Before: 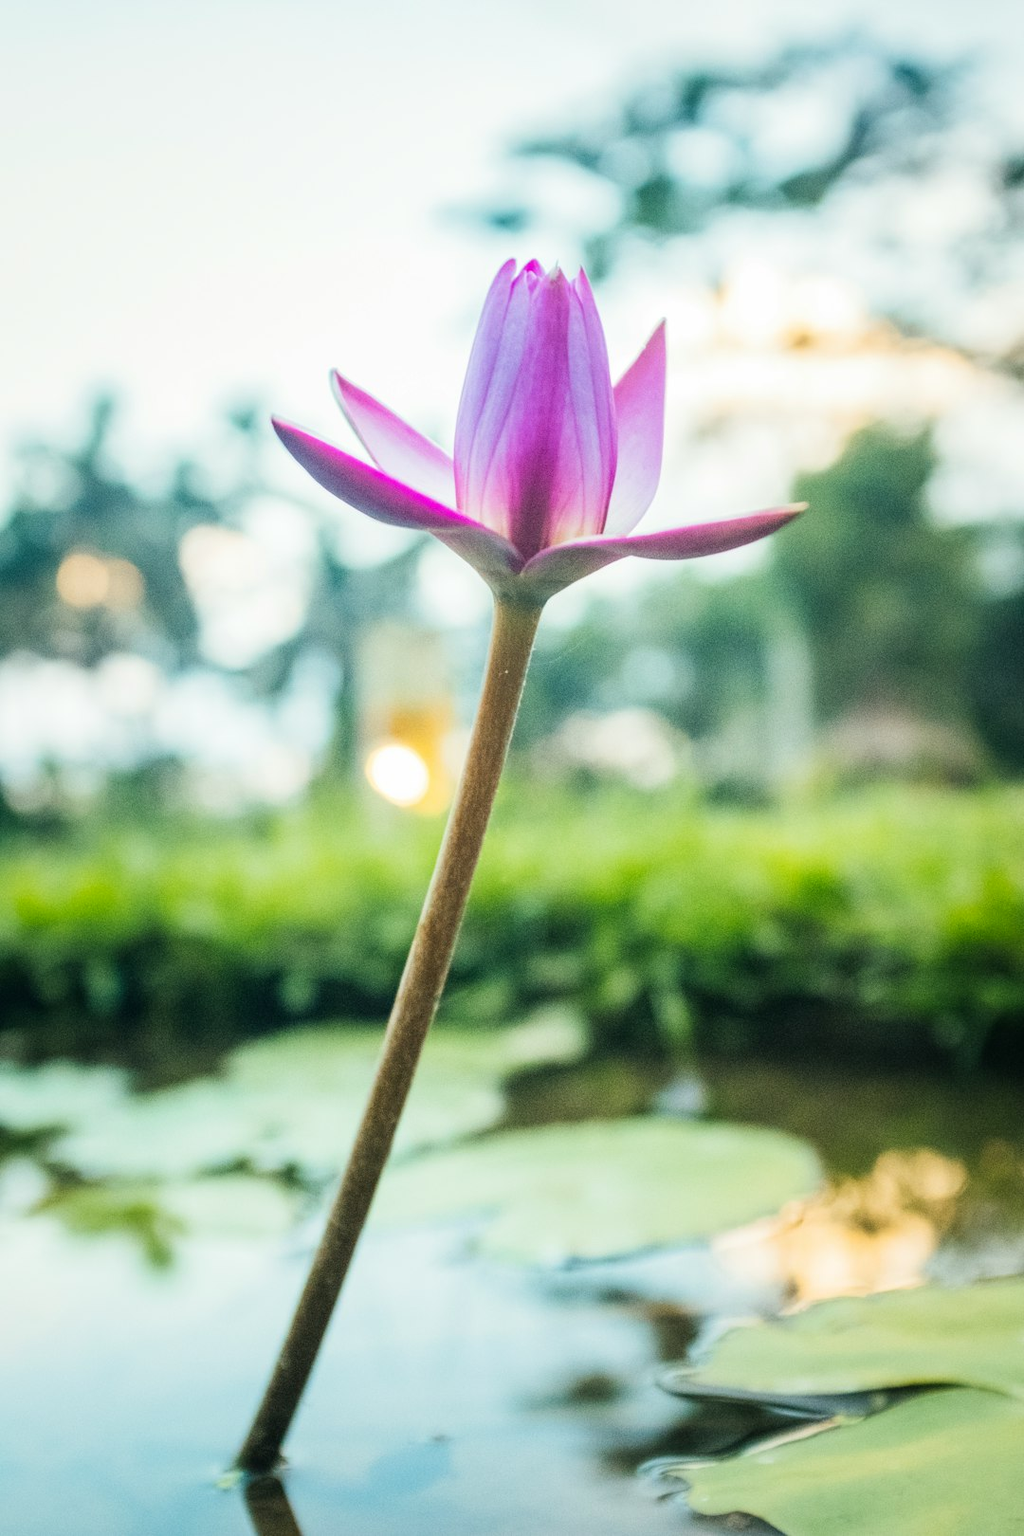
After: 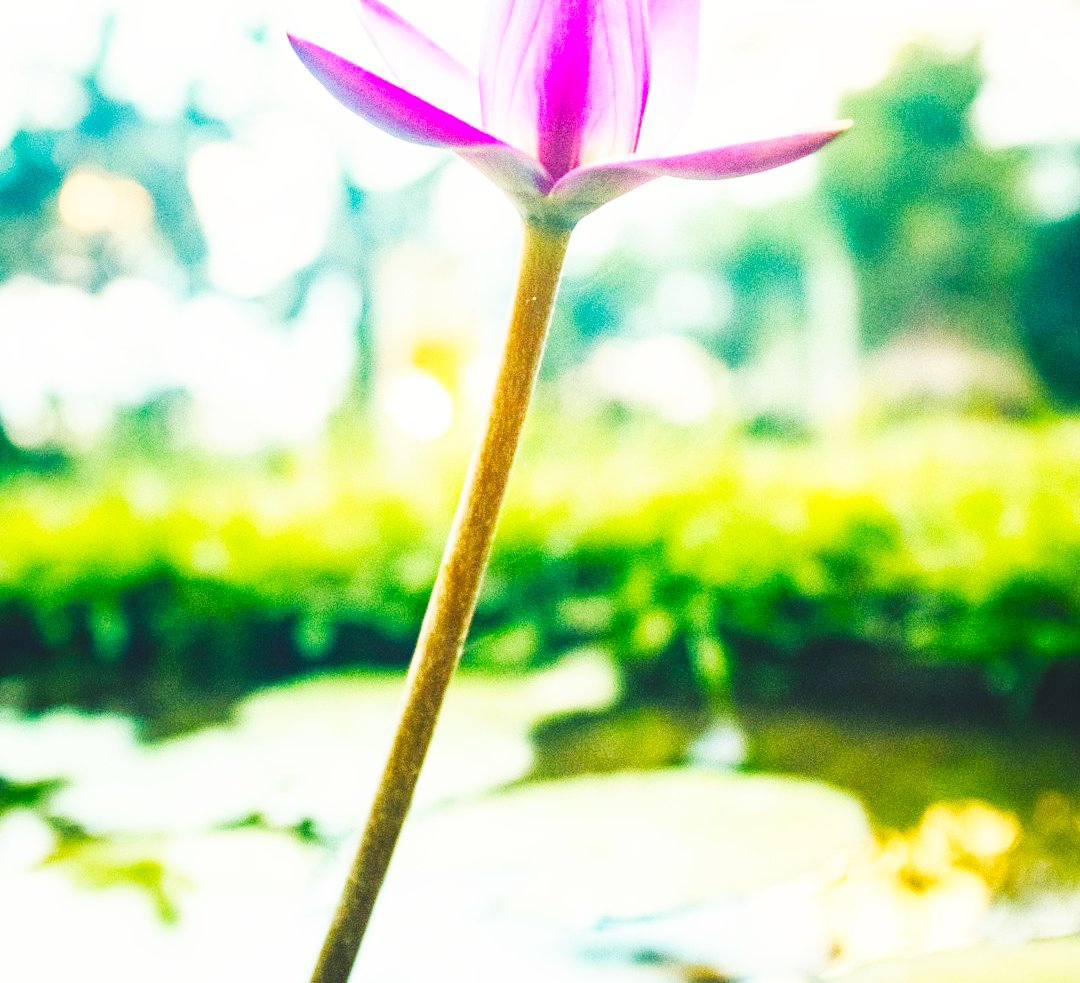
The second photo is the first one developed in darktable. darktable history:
crop and rotate: top 25.357%, bottom 13.942%
base curve: curves: ch0 [(0, 0) (0.007, 0.004) (0.027, 0.03) (0.046, 0.07) (0.207, 0.54) (0.442, 0.872) (0.673, 0.972) (1, 1)], preserve colors none
color balance rgb: shadows lift › chroma 3%, shadows lift › hue 280.8°, power › hue 330°, highlights gain › chroma 3%, highlights gain › hue 75.6°, global offset › luminance 1.5%, perceptual saturation grading › global saturation 20%, perceptual saturation grading › highlights -25%, perceptual saturation grading › shadows 50%, global vibrance 30%
